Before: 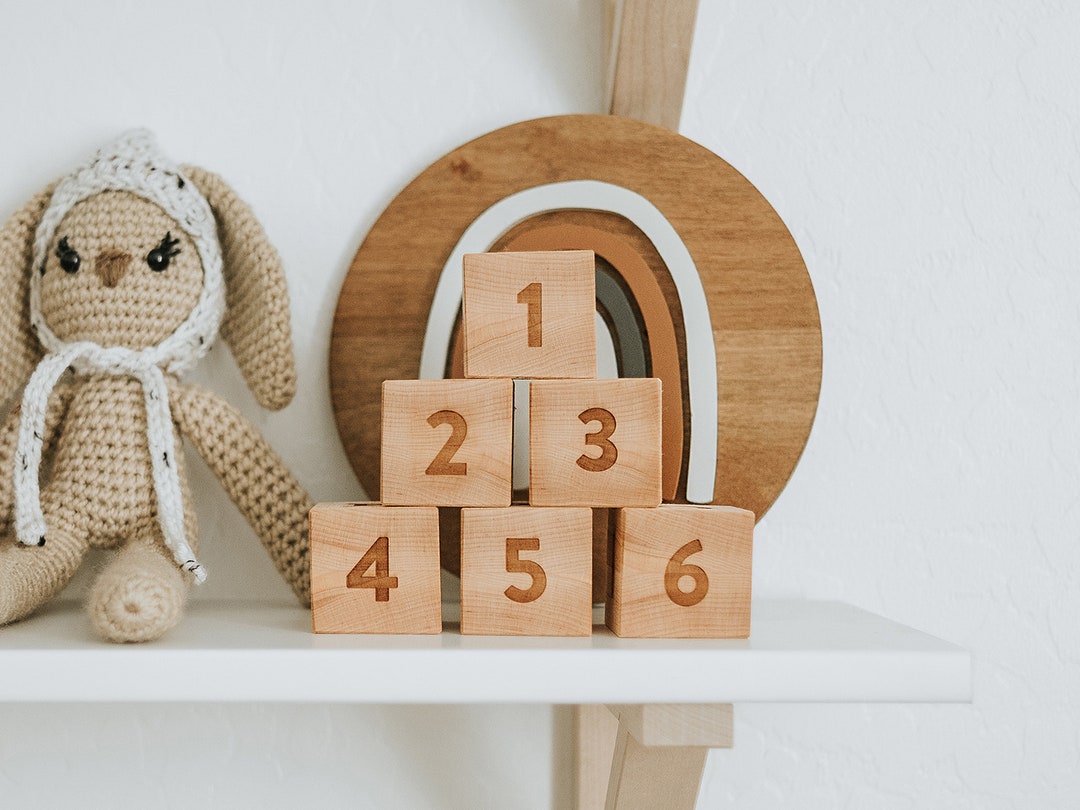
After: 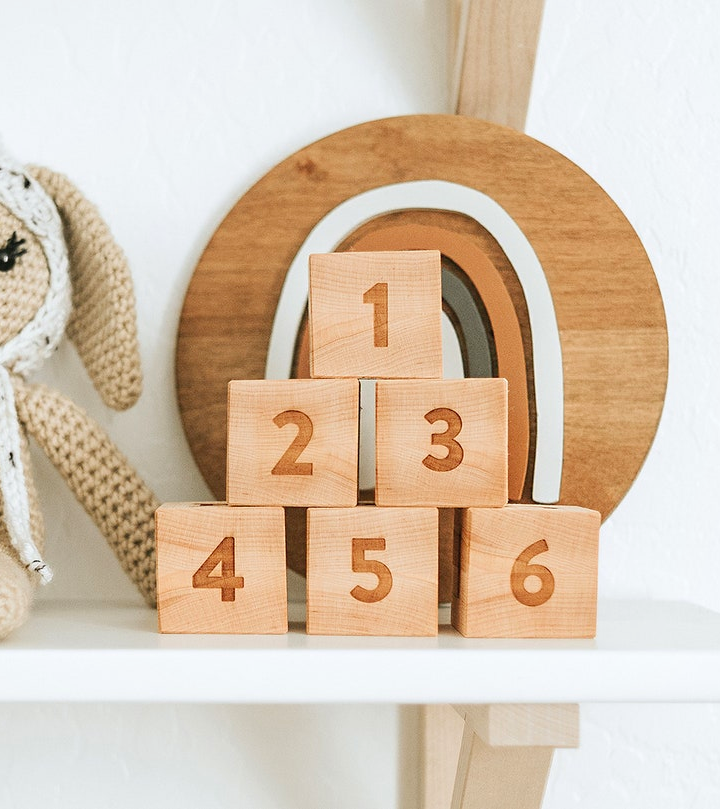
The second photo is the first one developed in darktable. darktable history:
local contrast: mode bilateral grid, contrast 99, coarseness 100, detail 92%, midtone range 0.2
levels: levels [0, 0.435, 0.917]
crop and rotate: left 14.339%, right 18.939%
